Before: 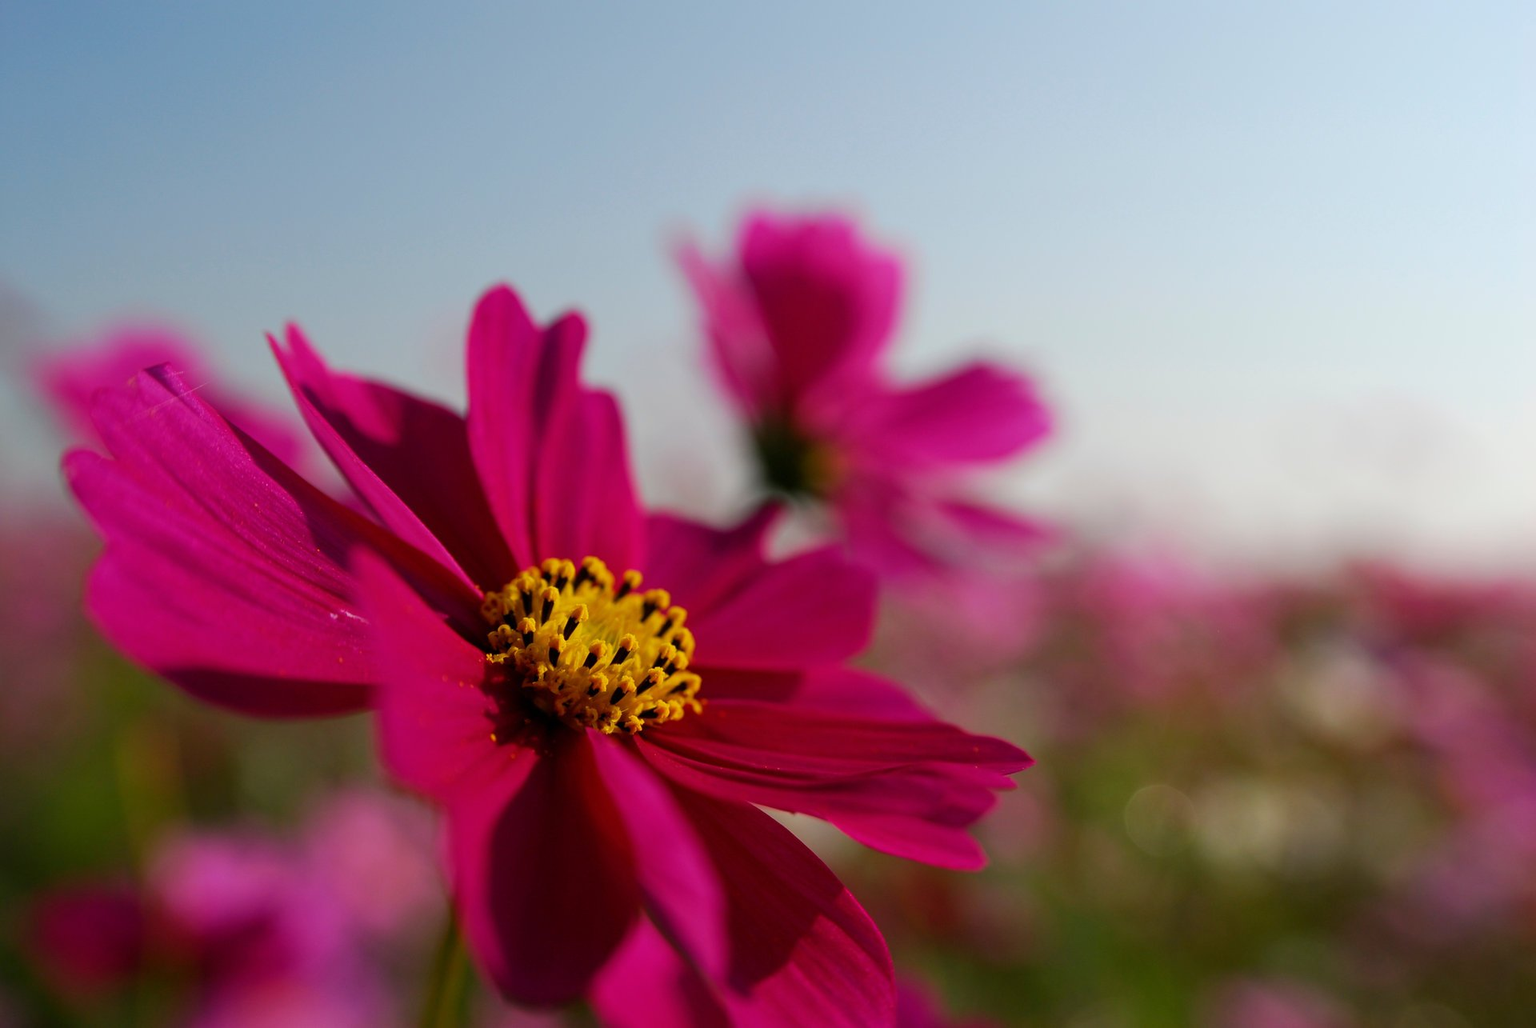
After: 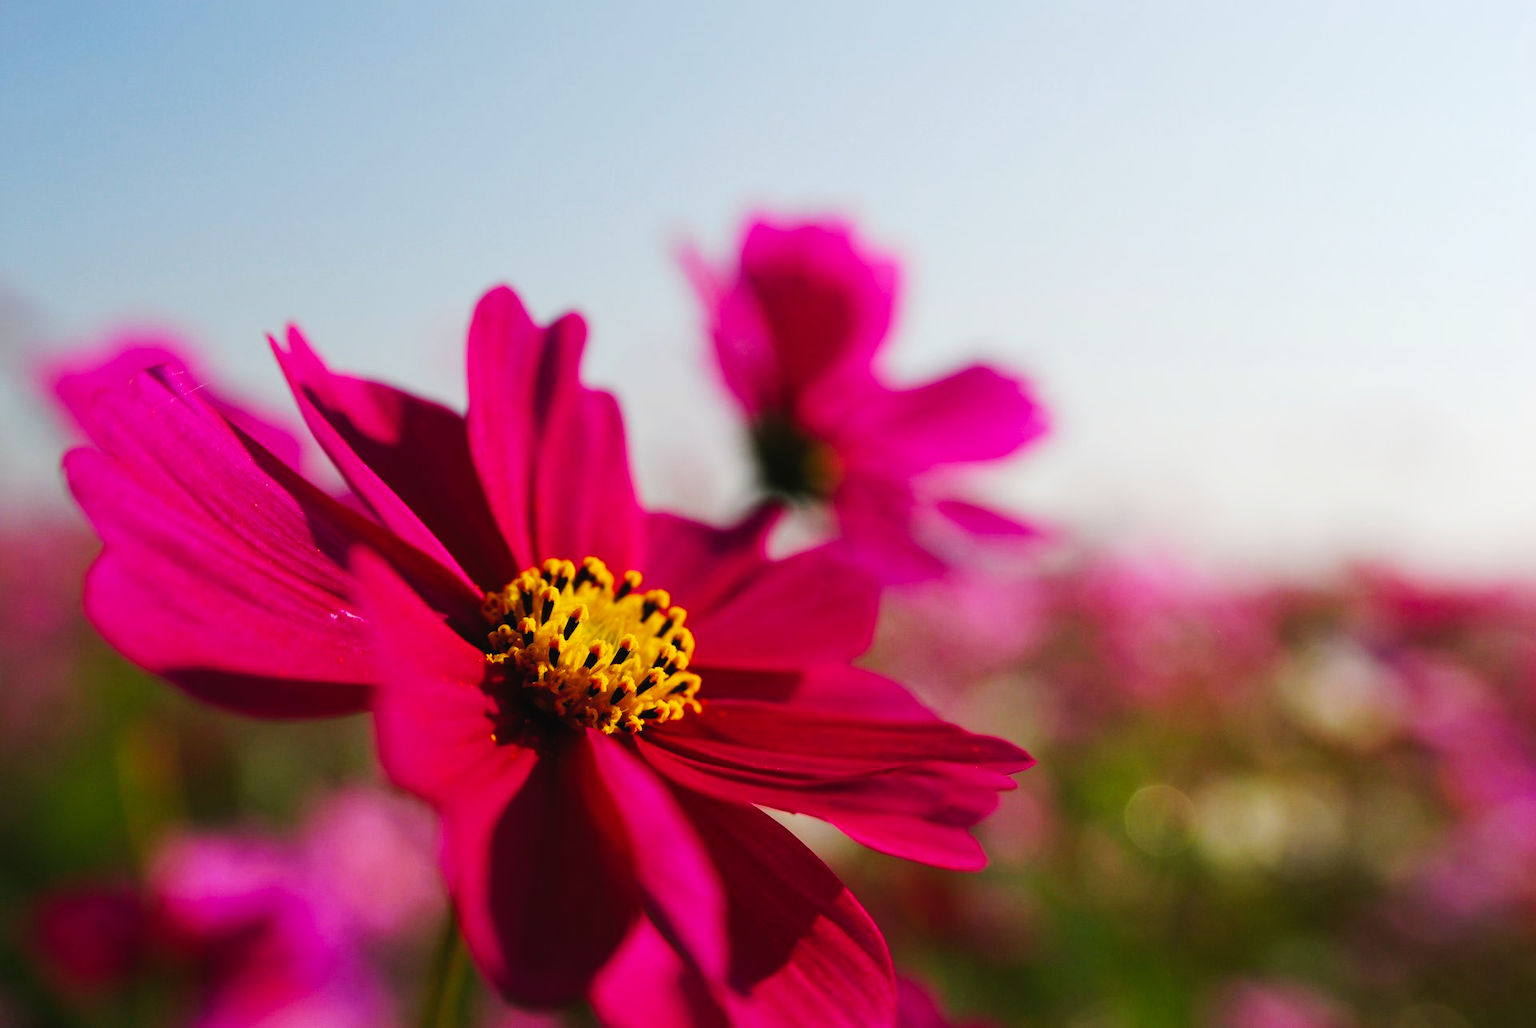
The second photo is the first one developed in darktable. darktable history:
tone curve: curves: ch0 [(0, 0.023) (0.103, 0.087) (0.295, 0.297) (0.445, 0.531) (0.553, 0.665) (0.735, 0.843) (0.994, 1)]; ch1 [(0, 0) (0.427, 0.346) (0.456, 0.426) (0.484, 0.494) (0.509, 0.505) (0.535, 0.56) (0.581, 0.632) (0.646, 0.715) (1, 1)]; ch2 [(0, 0) (0.369, 0.388) (0.449, 0.431) (0.501, 0.495) (0.533, 0.518) (0.572, 0.612) (0.677, 0.752) (1, 1)], preserve colors none
